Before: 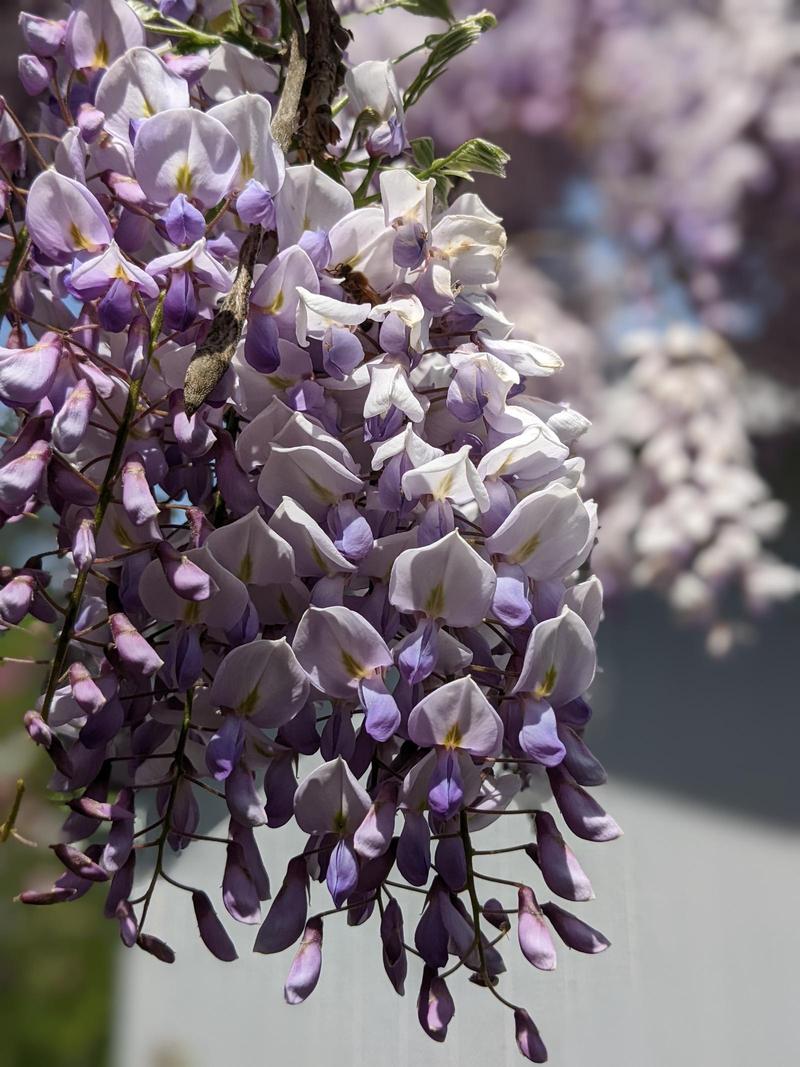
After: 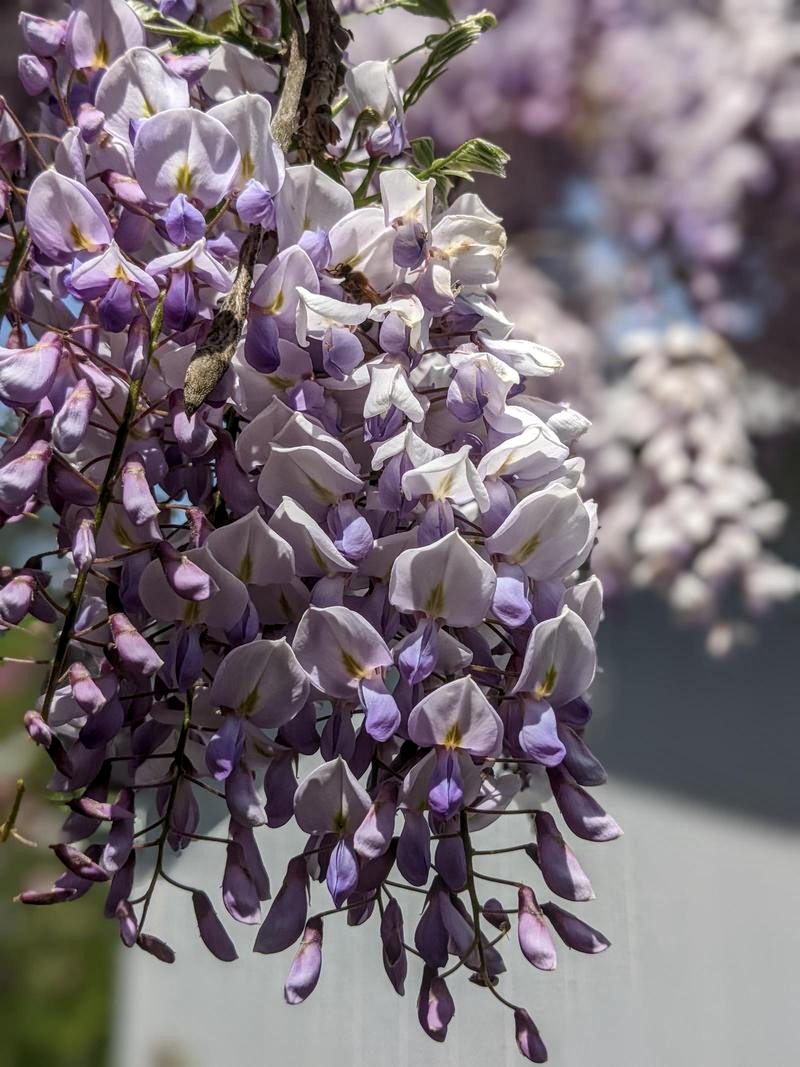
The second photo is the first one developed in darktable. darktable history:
local contrast: highlights 5%, shadows 4%, detail 133%
